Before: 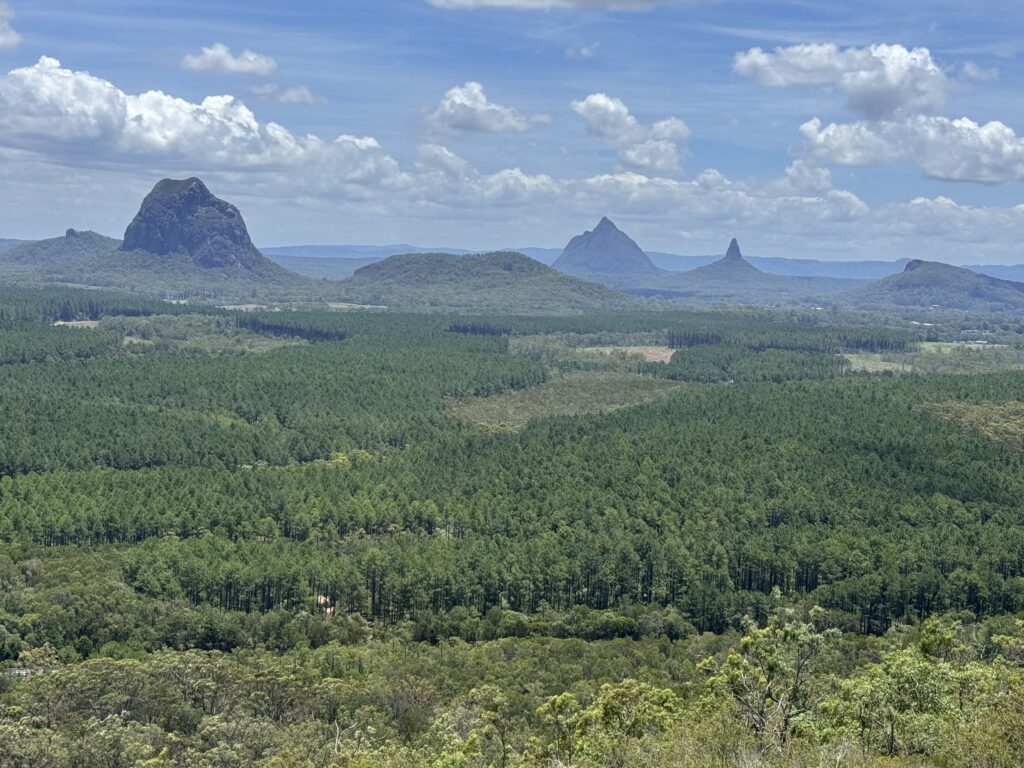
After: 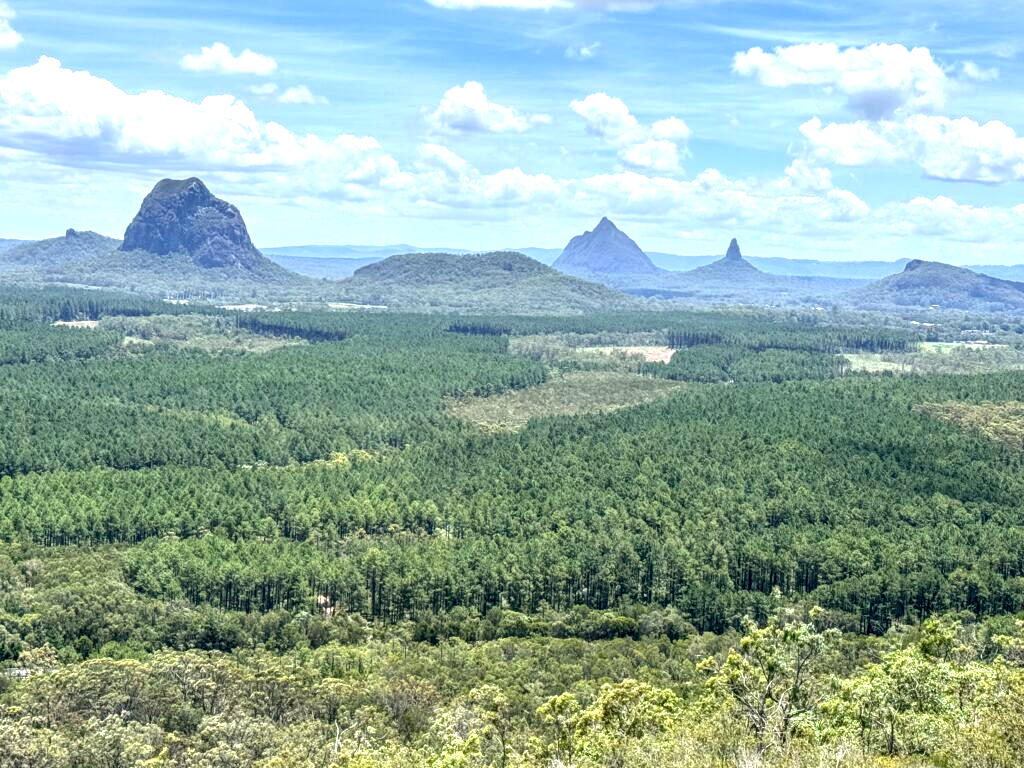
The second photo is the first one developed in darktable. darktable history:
exposure: black level correction 0, exposure 1.001 EV, compensate highlight preservation false
local contrast: highlights 20%, detail 150%
